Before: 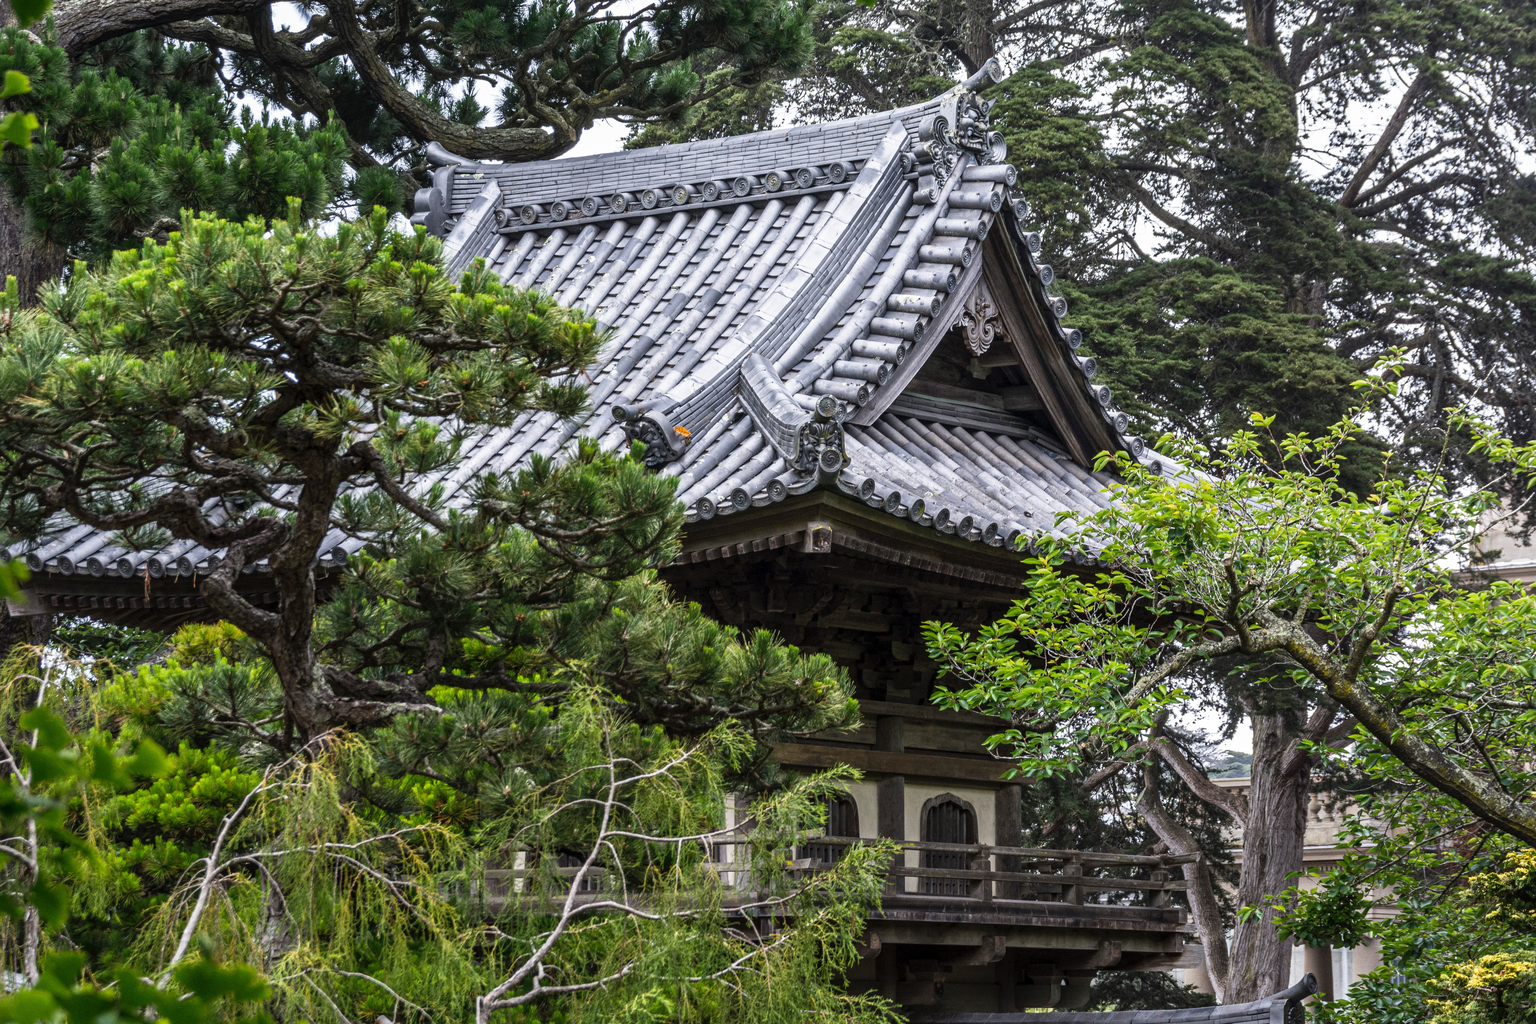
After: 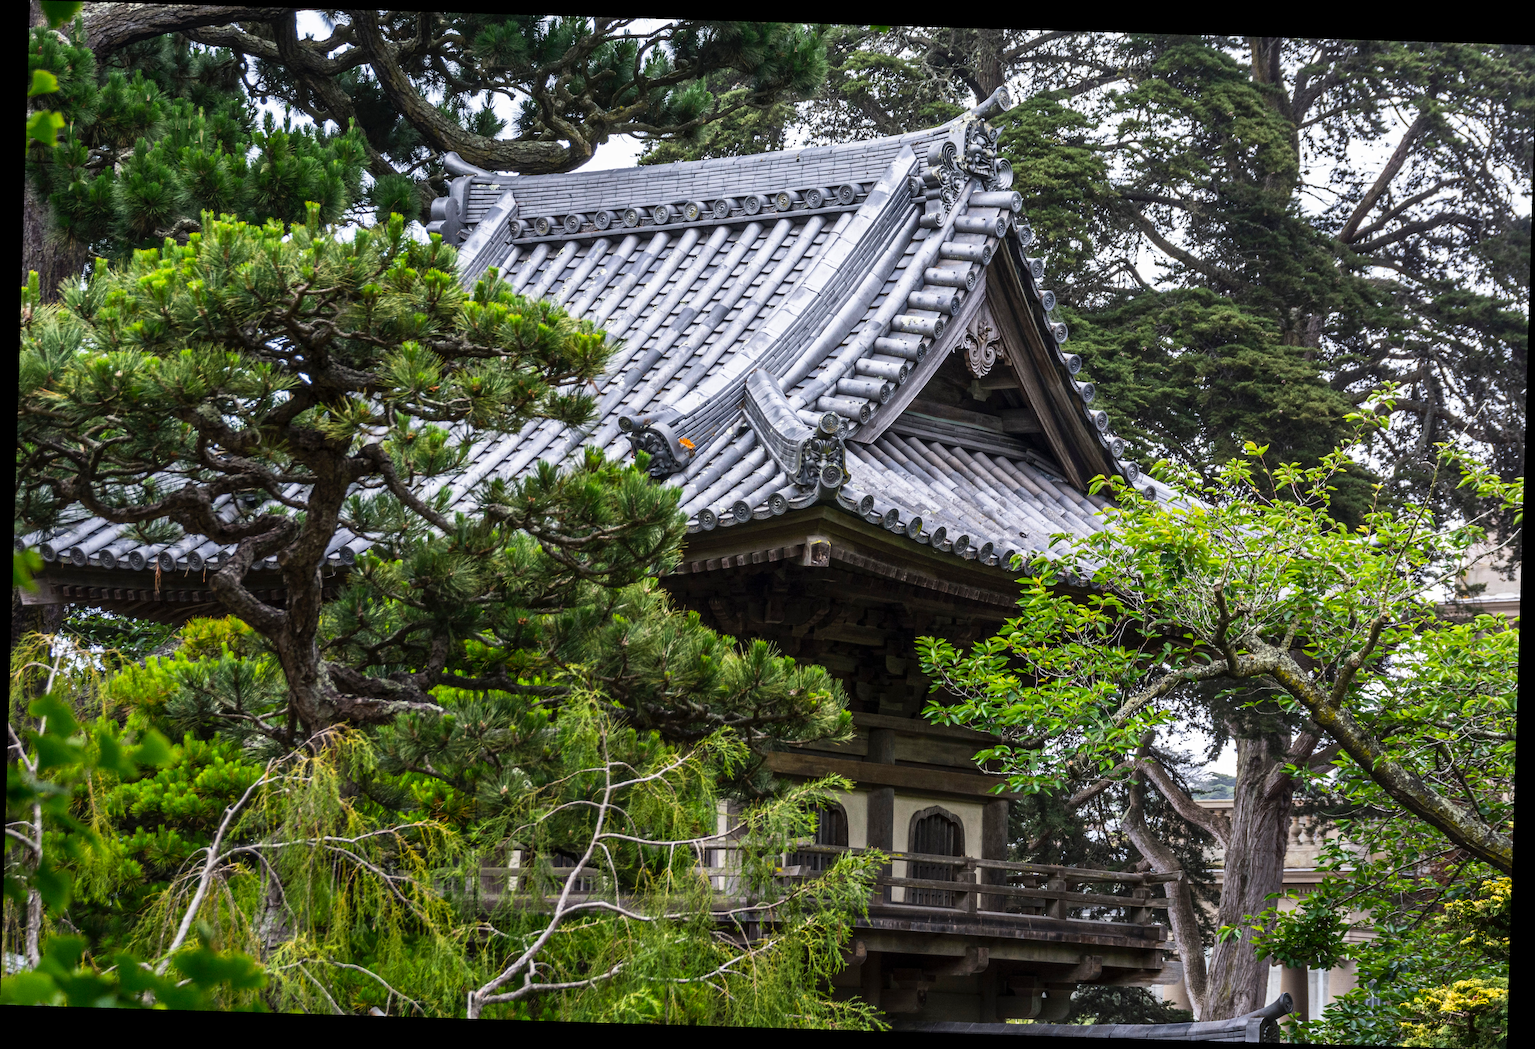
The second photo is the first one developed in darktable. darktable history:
rotate and perspective: rotation 1.72°, automatic cropping off
contrast brightness saturation: contrast 0.08, saturation 0.2
